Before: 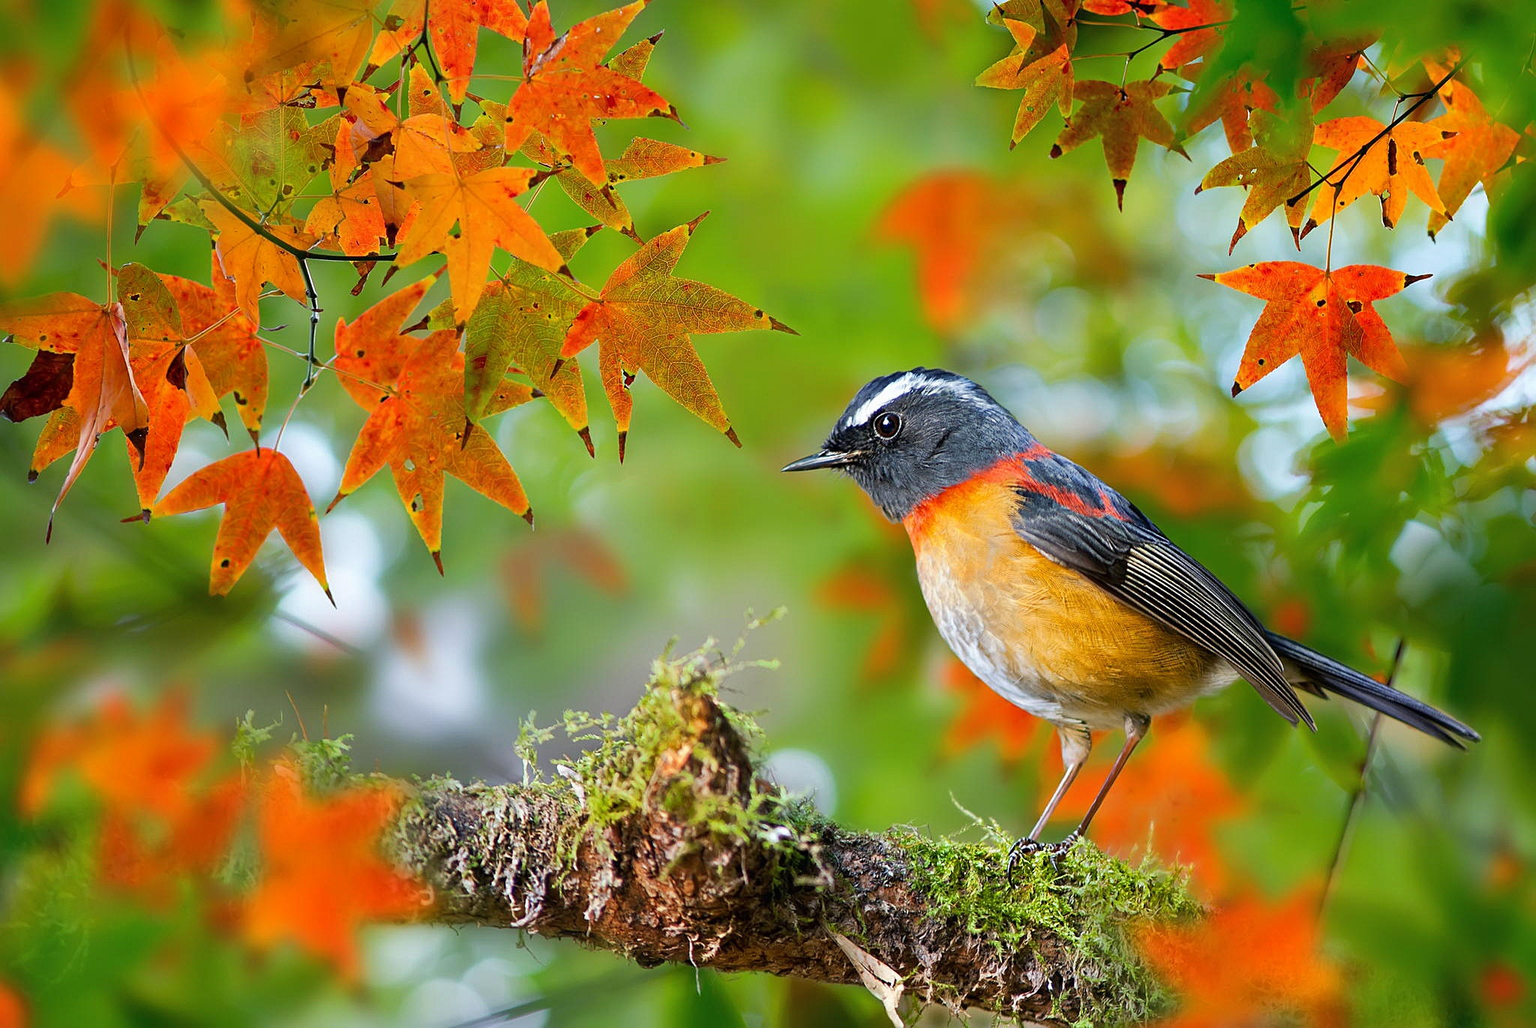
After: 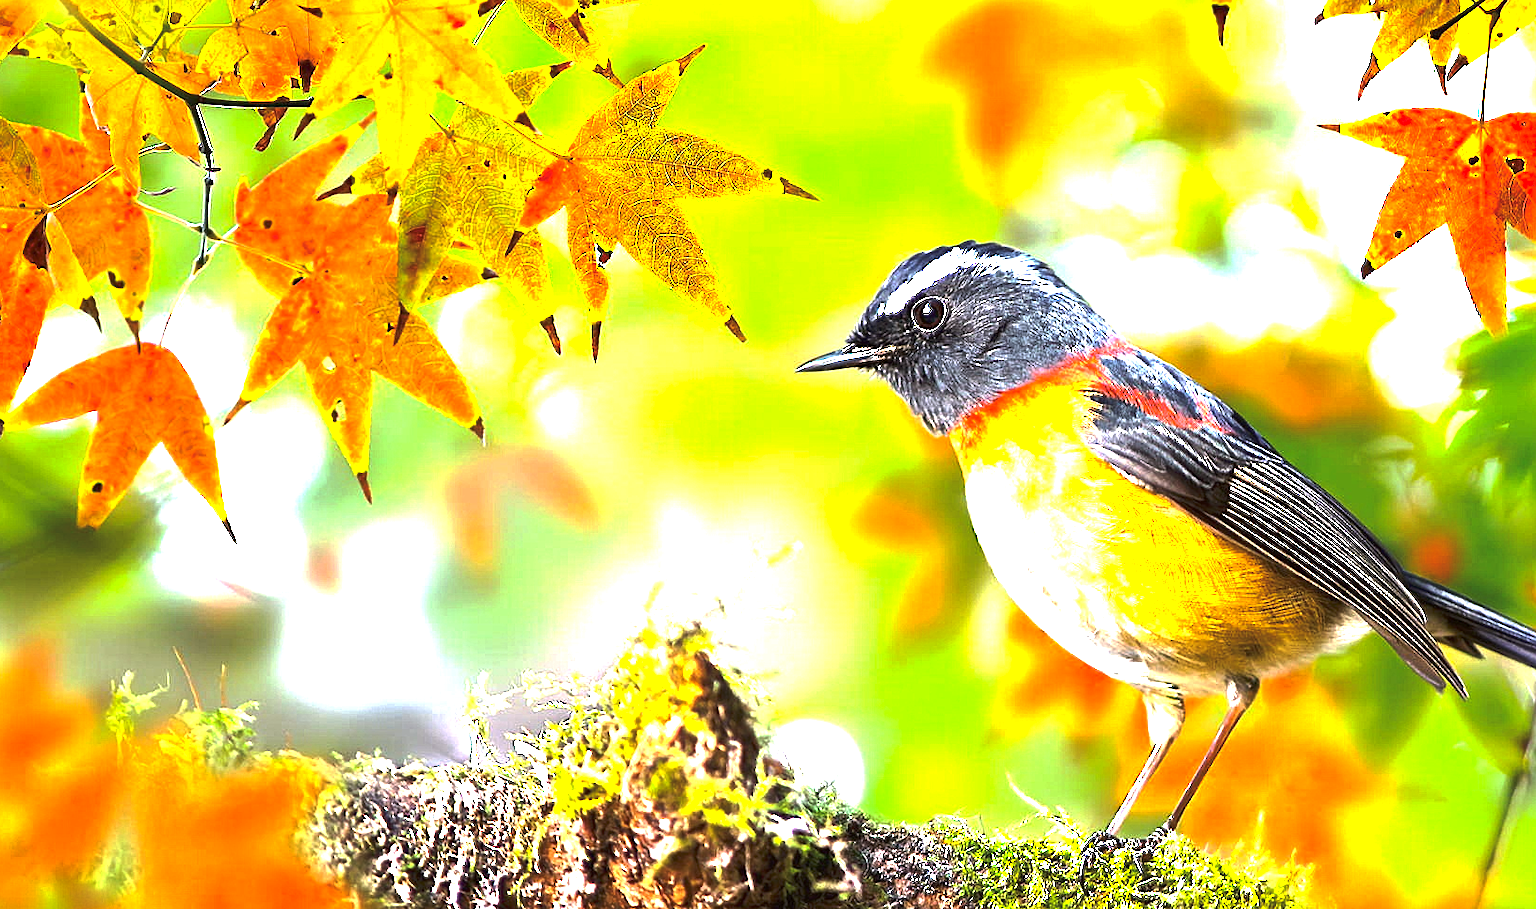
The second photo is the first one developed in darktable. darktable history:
color balance rgb: perceptual saturation grading › global saturation -11.921%, perceptual brilliance grading › global brilliance 29.324%, perceptual brilliance grading › highlights 49.925%, perceptual brilliance grading › mid-tones 50.122%, perceptual brilliance grading › shadows -22.286%
crop: left 9.639%, top 17.105%, right 10.707%, bottom 12.365%
color calibration: output R [1.063, -0.012, -0.003, 0], output B [-0.079, 0.047, 1, 0], illuminant same as pipeline (D50), adaptation XYZ, x 0.345, y 0.358, temperature 5002.89 K, gamut compression 1.64
color correction: highlights a* -2.94, highlights b* -2.09, shadows a* 2.16, shadows b* 2.67
tone curve: curves: ch0 [(0, 0) (0.003, 0.023) (0.011, 0.033) (0.025, 0.057) (0.044, 0.099) (0.069, 0.132) (0.1, 0.155) (0.136, 0.179) (0.177, 0.213) (0.224, 0.255) (0.277, 0.299) (0.335, 0.347) (0.399, 0.407) (0.468, 0.473) (0.543, 0.546) (0.623, 0.619) (0.709, 0.698) (0.801, 0.775) (0.898, 0.871) (1, 1)], preserve colors none
tone equalizer: on, module defaults
